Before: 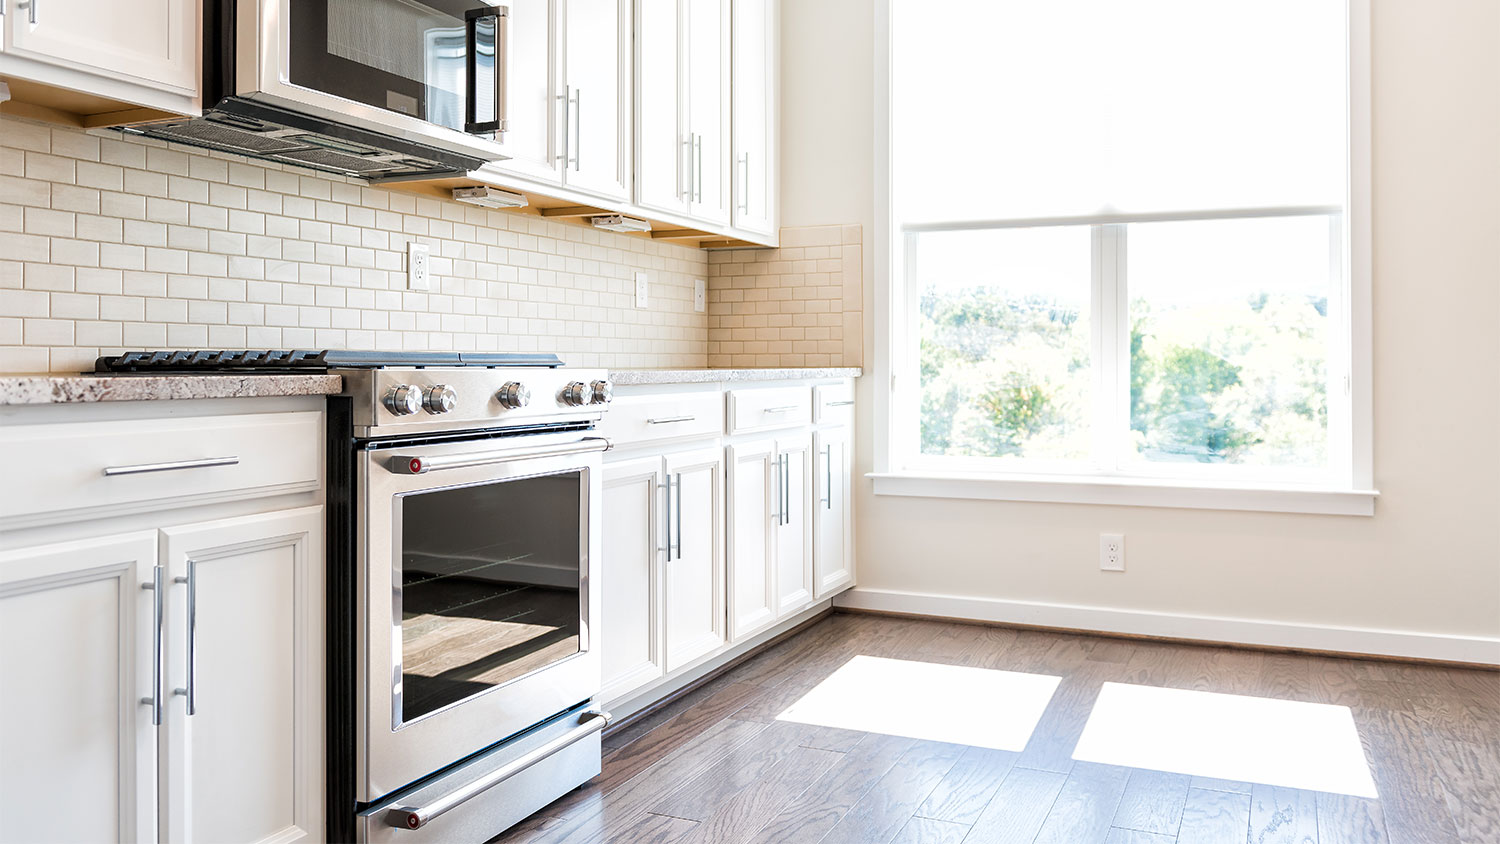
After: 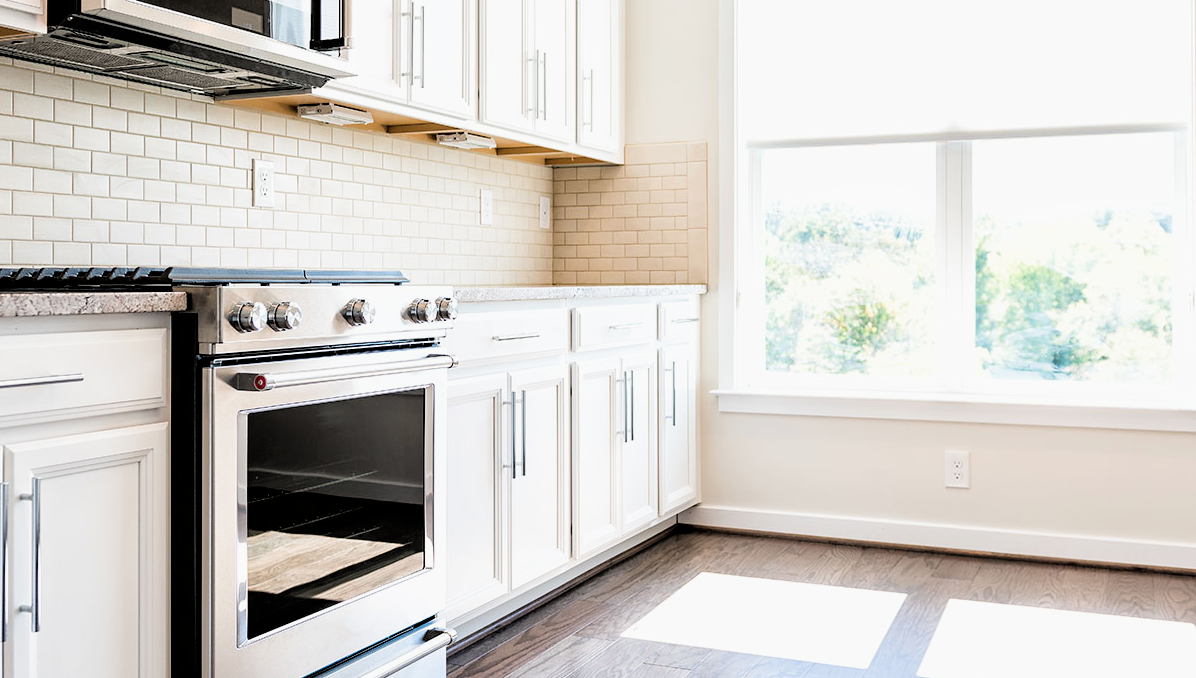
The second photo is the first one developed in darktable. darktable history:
crop and rotate: left 10.359%, top 9.841%, right 9.902%, bottom 9.793%
filmic rgb: black relative exposure -3.69 EV, white relative exposure 2.77 EV, threshold 2.99 EV, dynamic range scaling -5.32%, hardness 3.05, enable highlight reconstruction true
